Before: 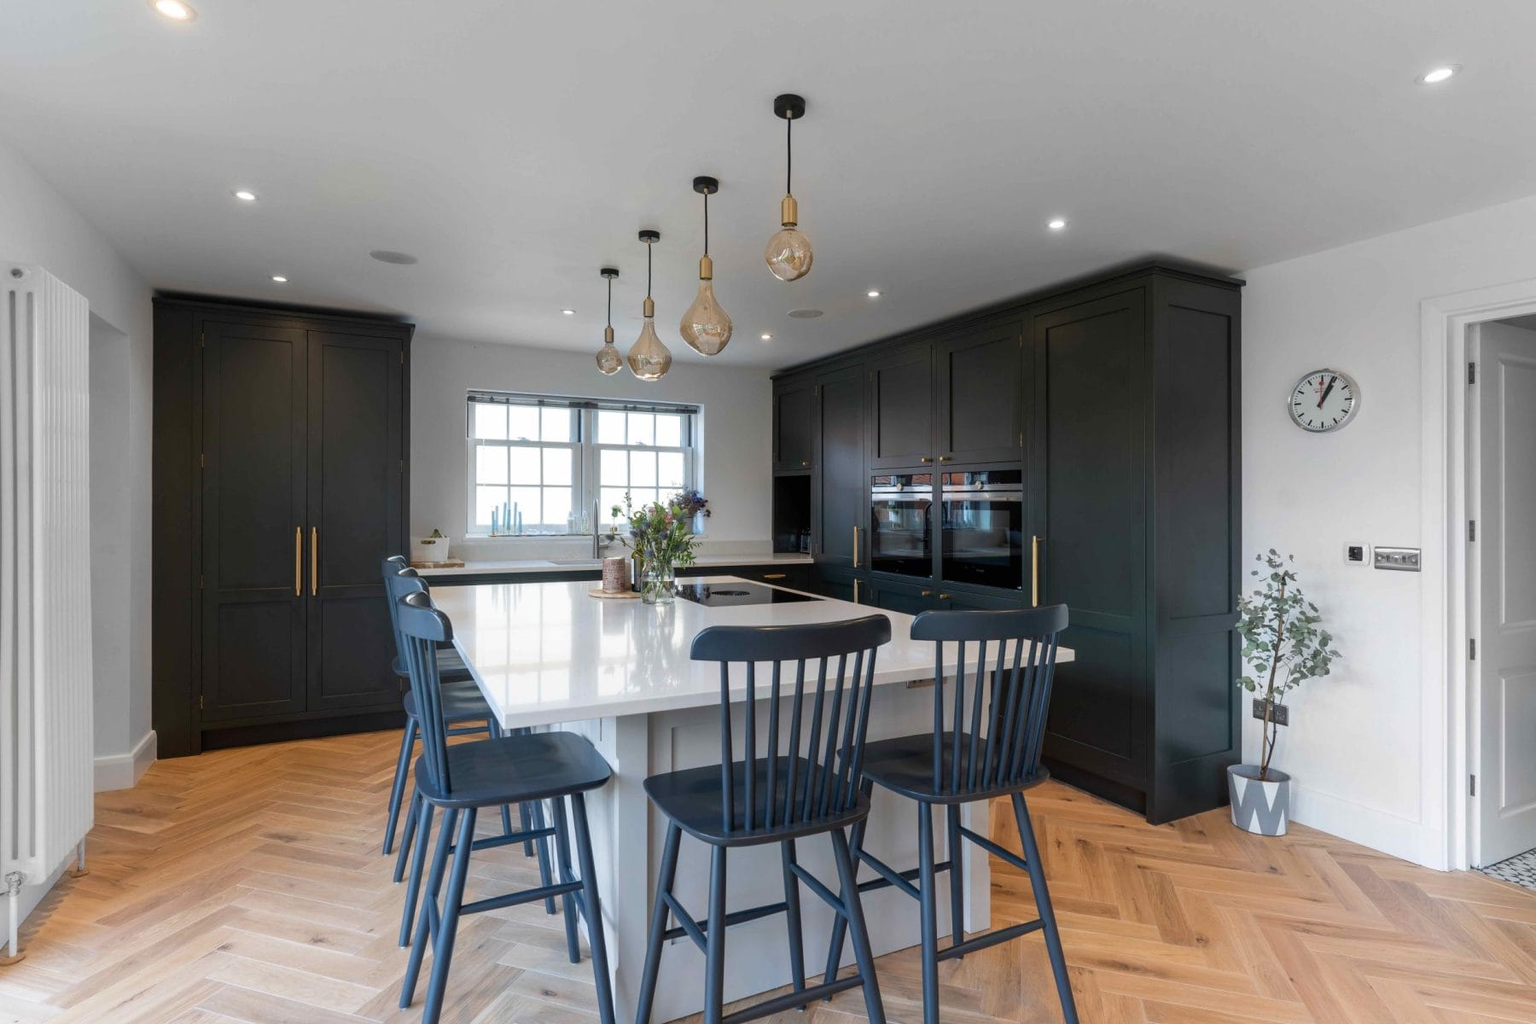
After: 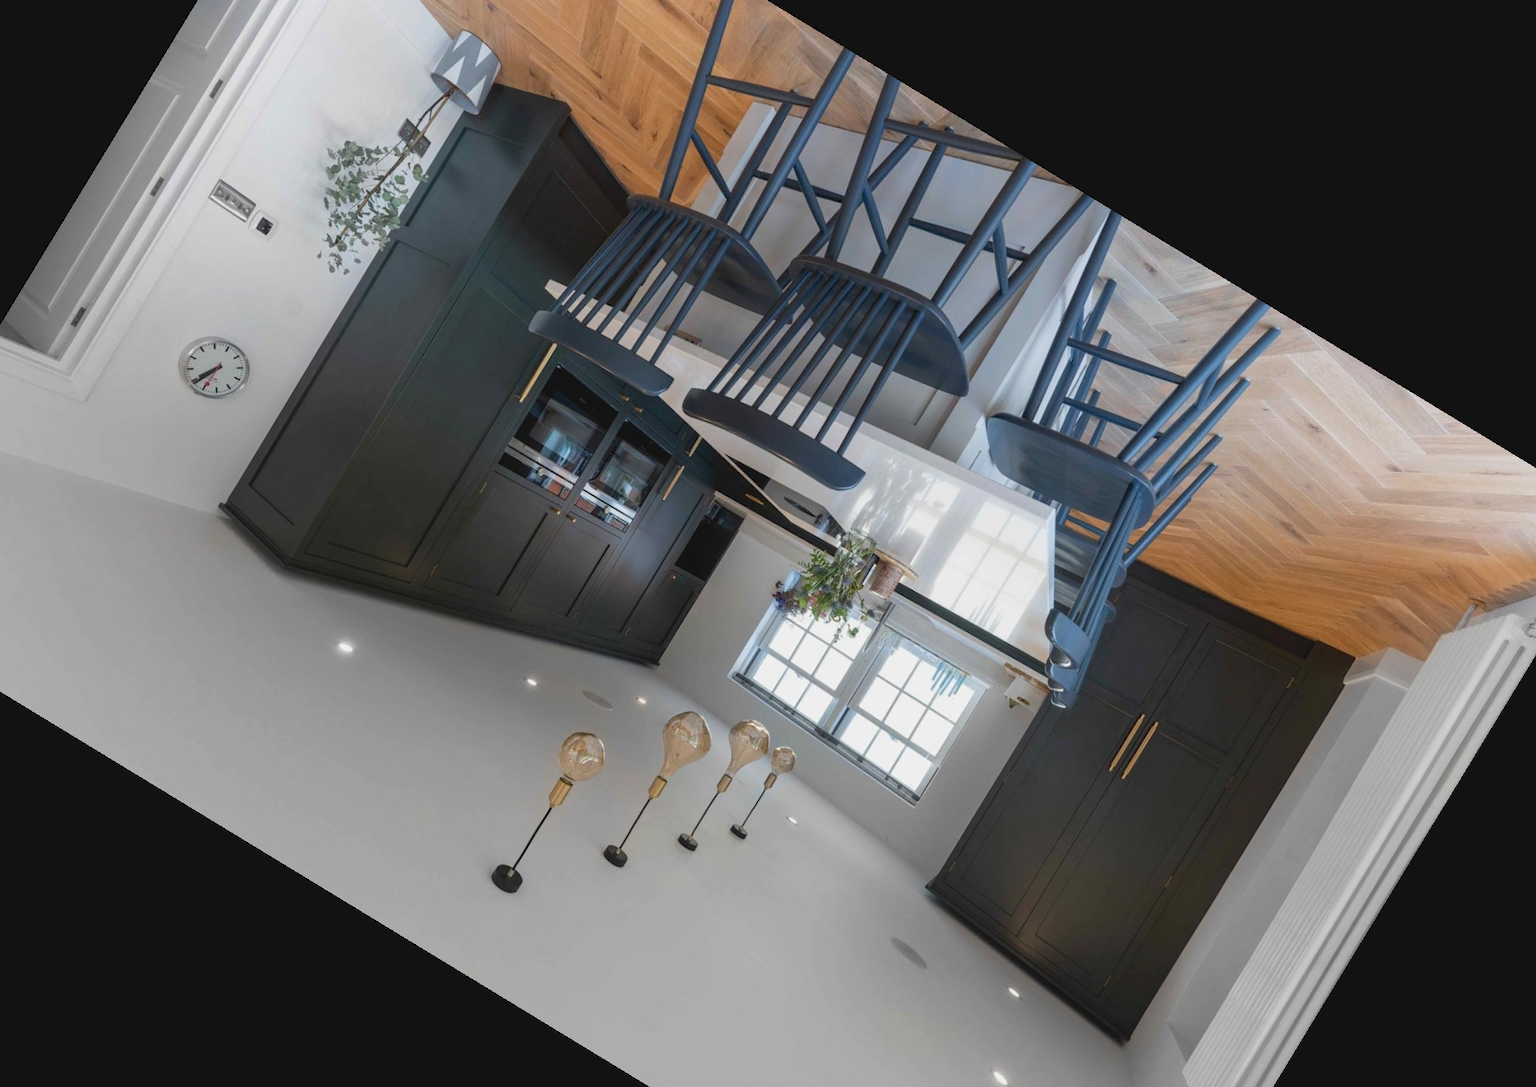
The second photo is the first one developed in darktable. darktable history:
crop and rotate: angle 148.68°, left 9.111%, top 15.603%, right 4.588%, bottom 17.041%
contrast brightness saturation: contrast -0.11
